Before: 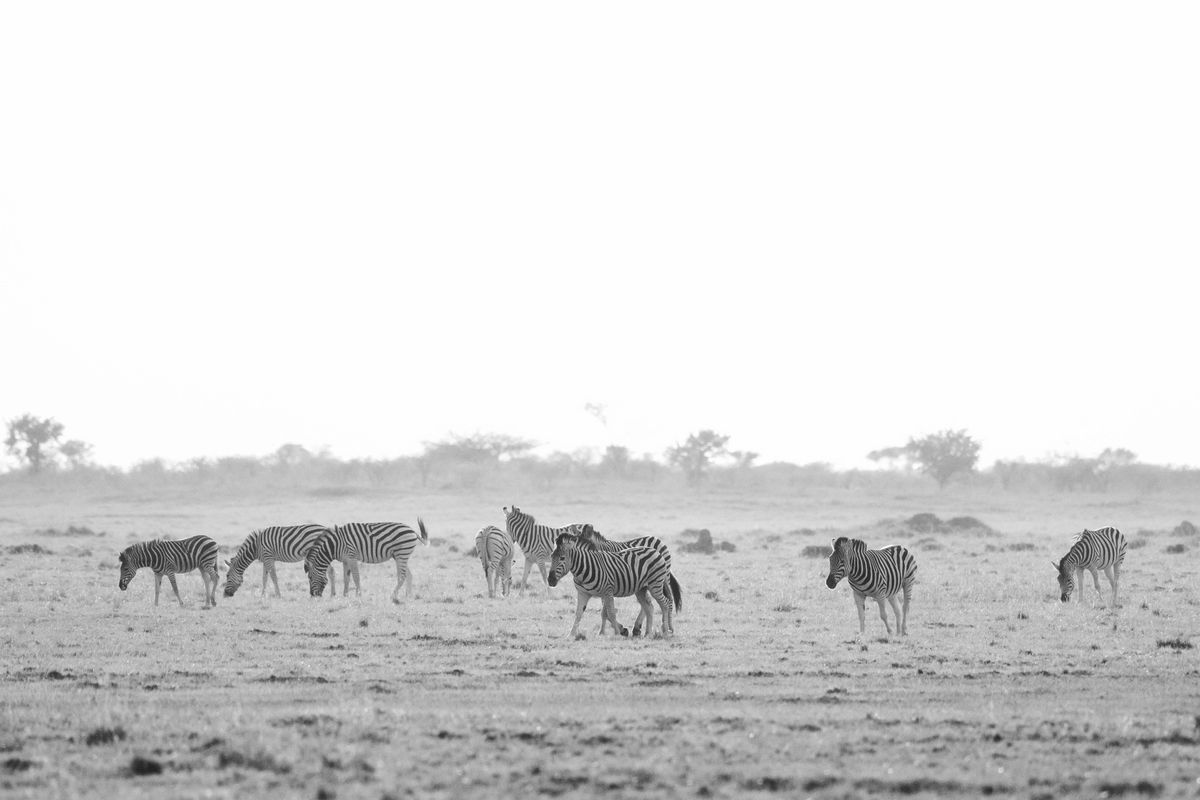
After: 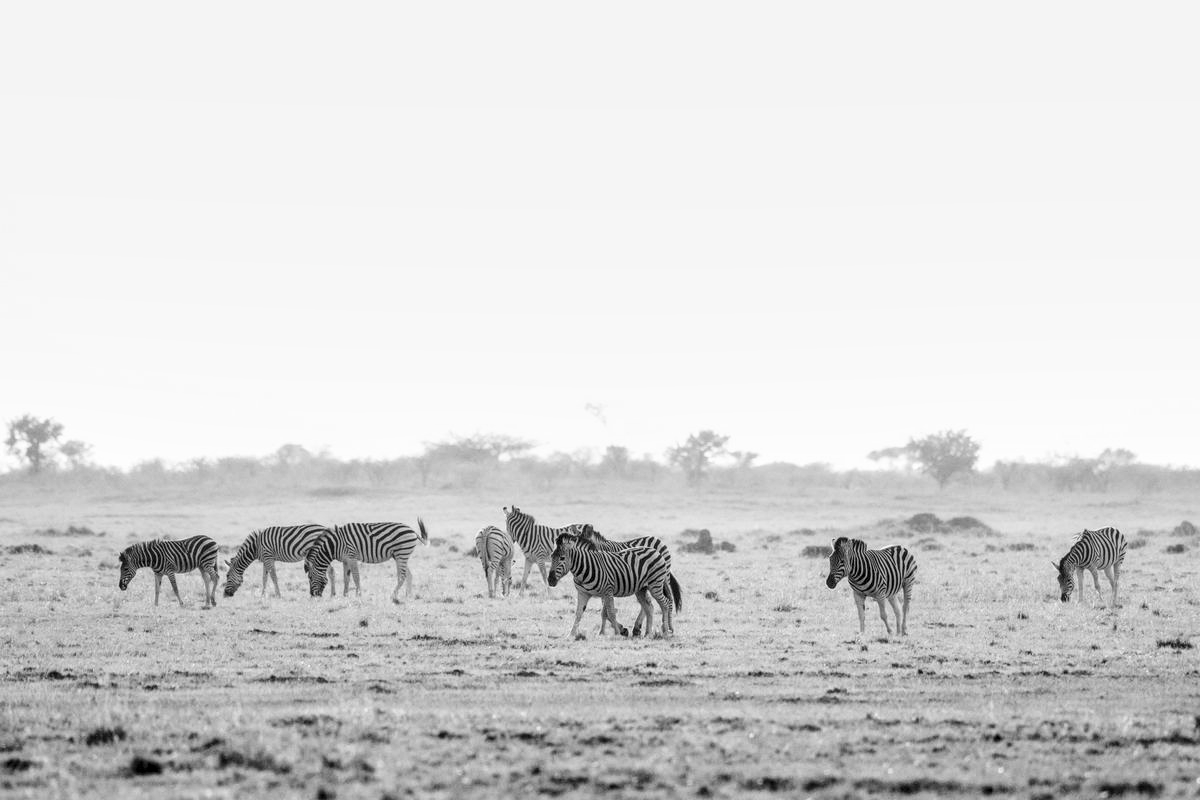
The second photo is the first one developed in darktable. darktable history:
filmic rgb: black relative exposure -8.11 EV, white relative exposure 3.01 EV, hardness 5.39, contrast 1.257, iterations of high-quality reconstruction 0
local contrast: detail 140%
